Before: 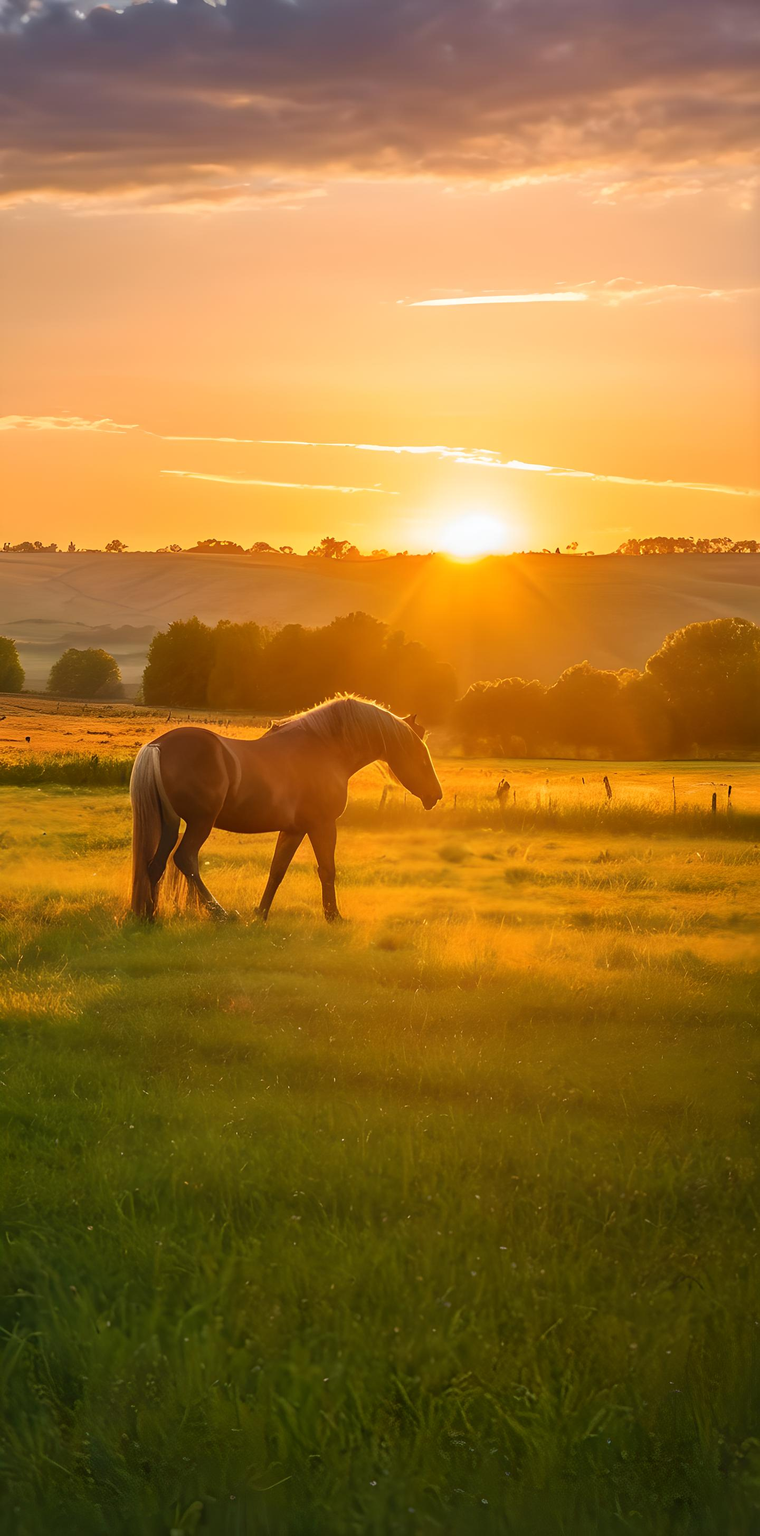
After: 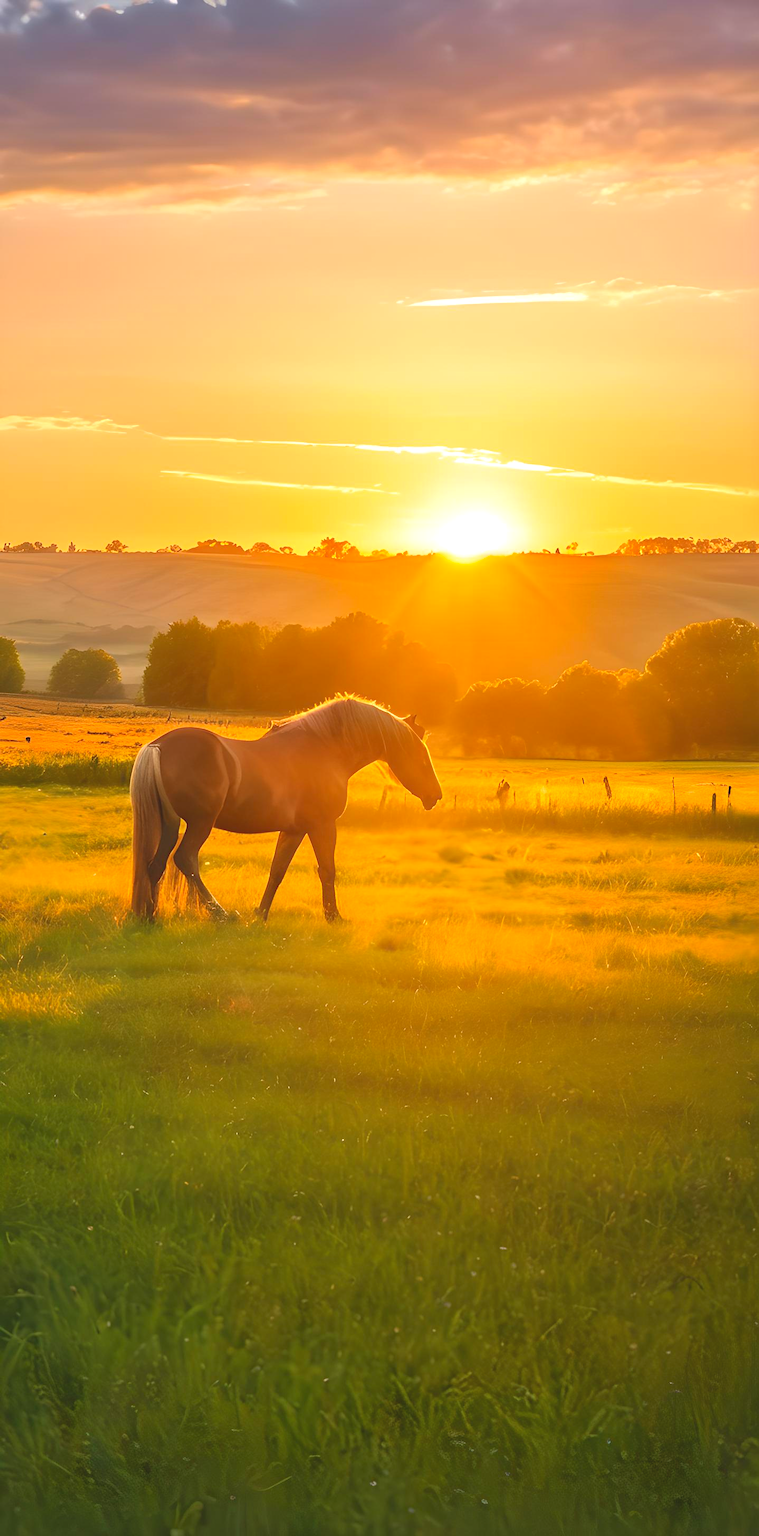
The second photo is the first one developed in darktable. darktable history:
exposure: black level correction 0, exposure 0.5 EV, compensate highlight preservation false
contrast brightness saturation: contrast -0.1, brightness 0.05, saturation 0.08
